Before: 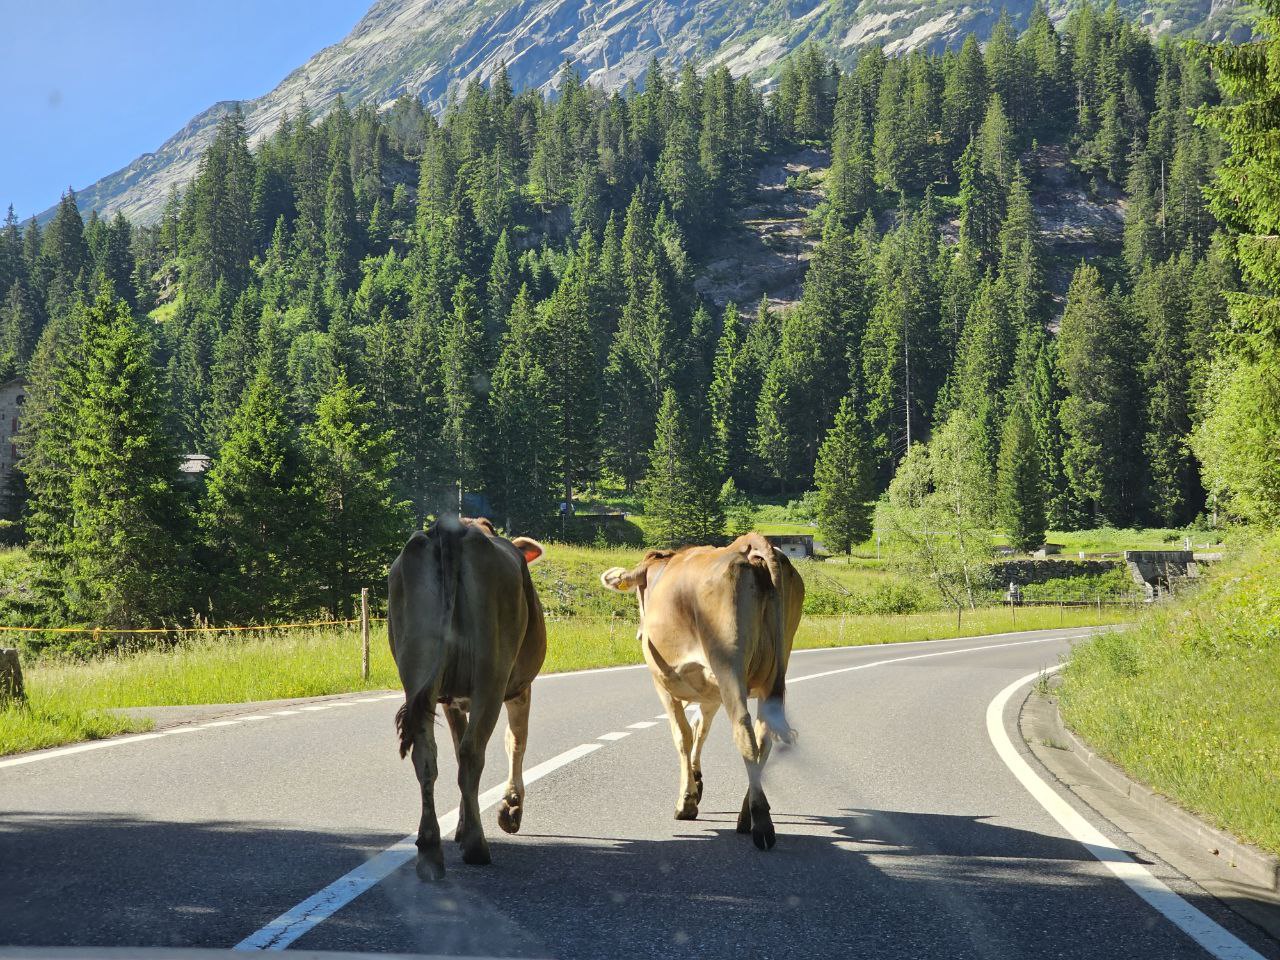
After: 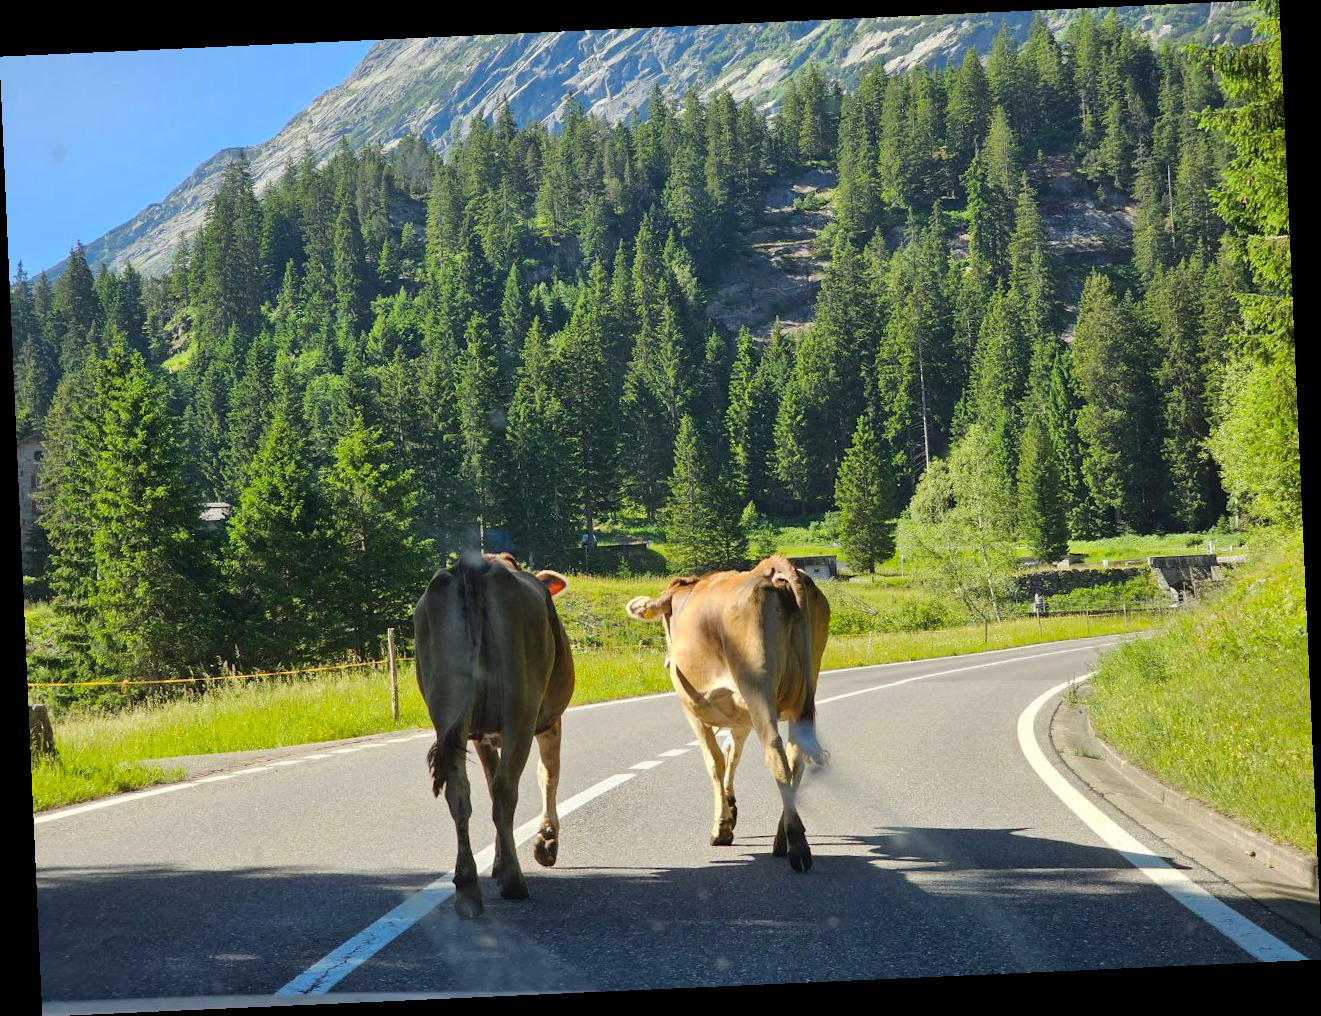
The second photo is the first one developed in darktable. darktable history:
sharpen: radius 2.883, amount 0.868, threshold 47.523
rotate and perspective: rotation -2.56°, automatic cropping off
